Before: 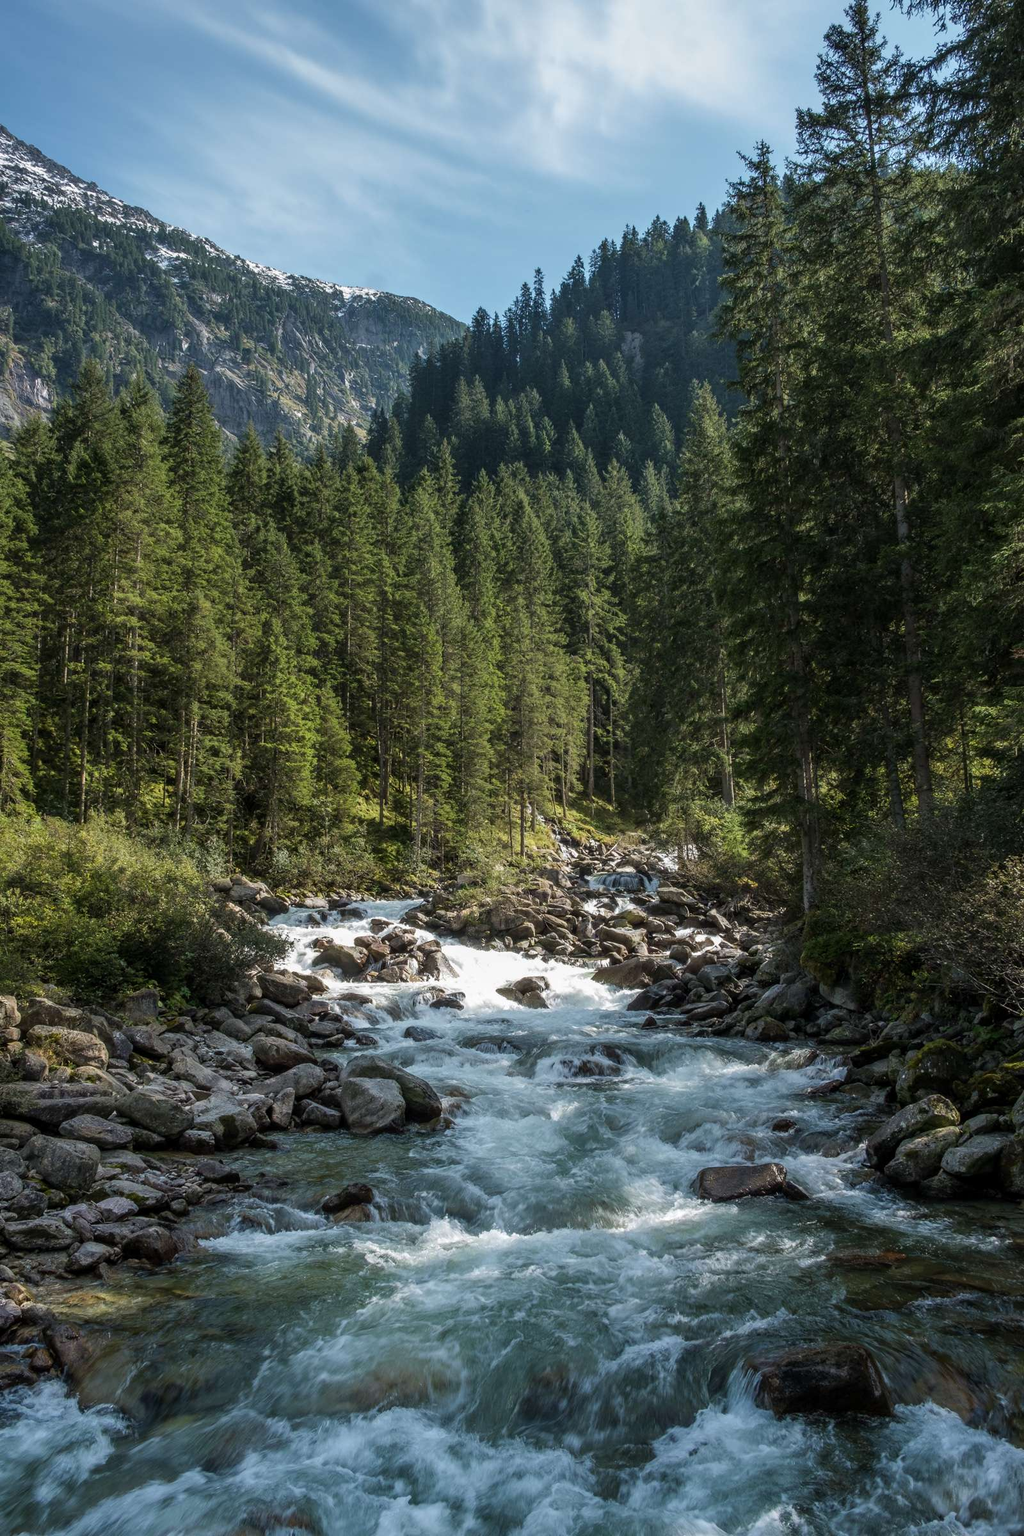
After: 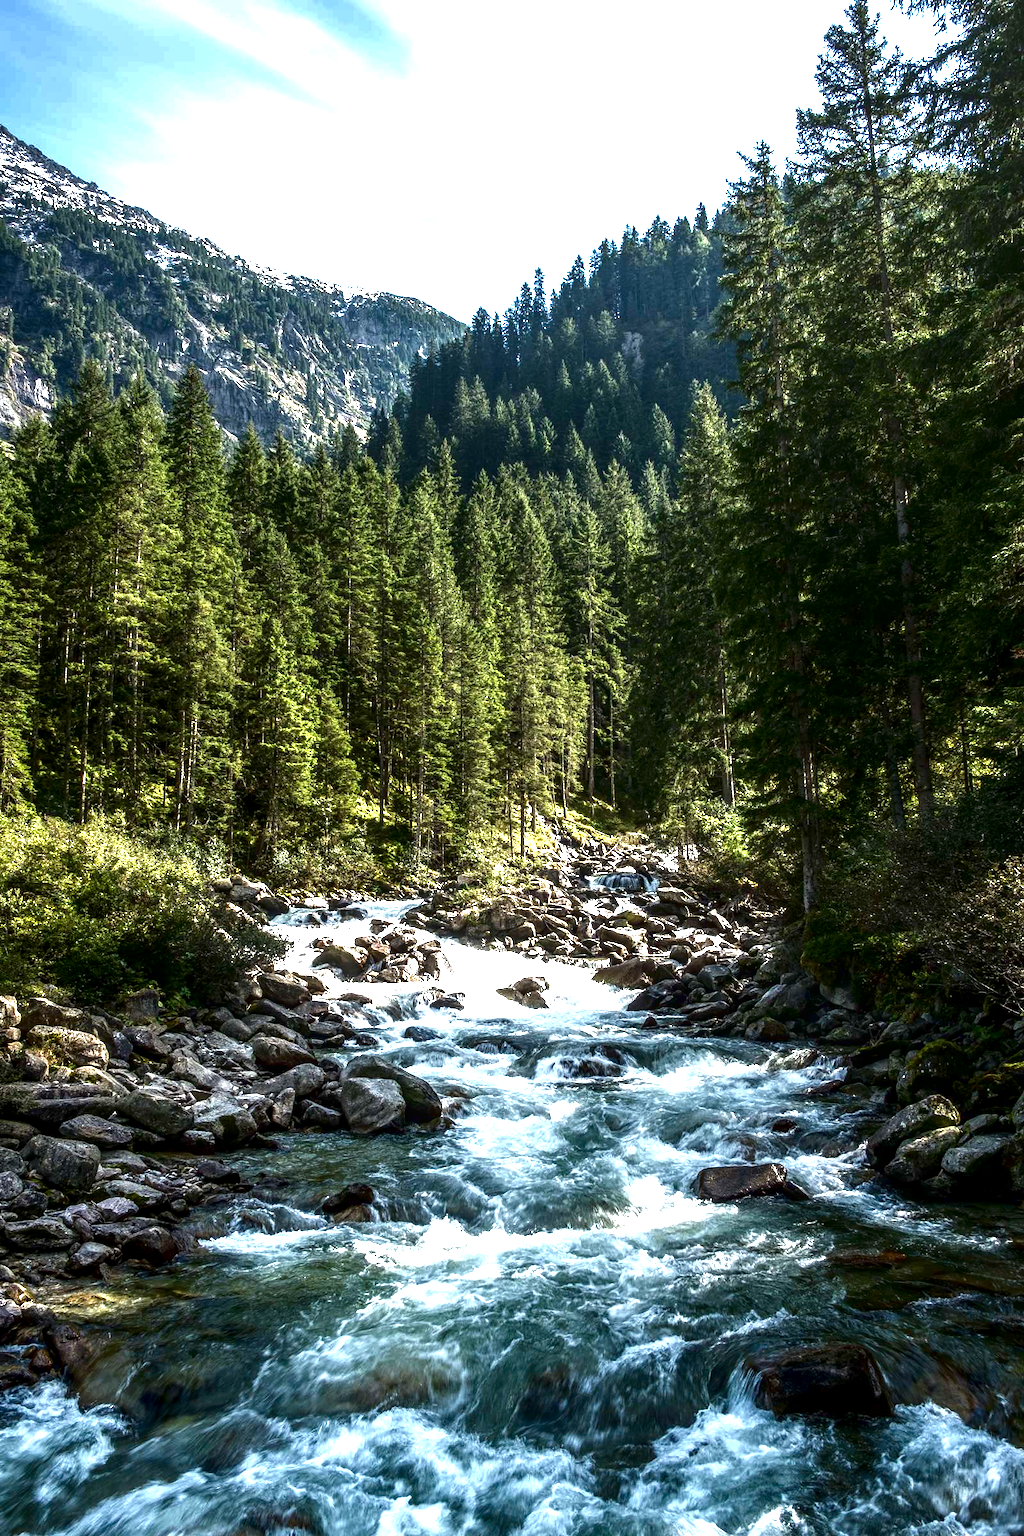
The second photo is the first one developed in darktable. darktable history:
contrast brightness saturation: brightness -0.514
local contrast: detail 130%
exposure: black level correction 0.001, exposure 1.637 EV, compensate highlight preservation false
